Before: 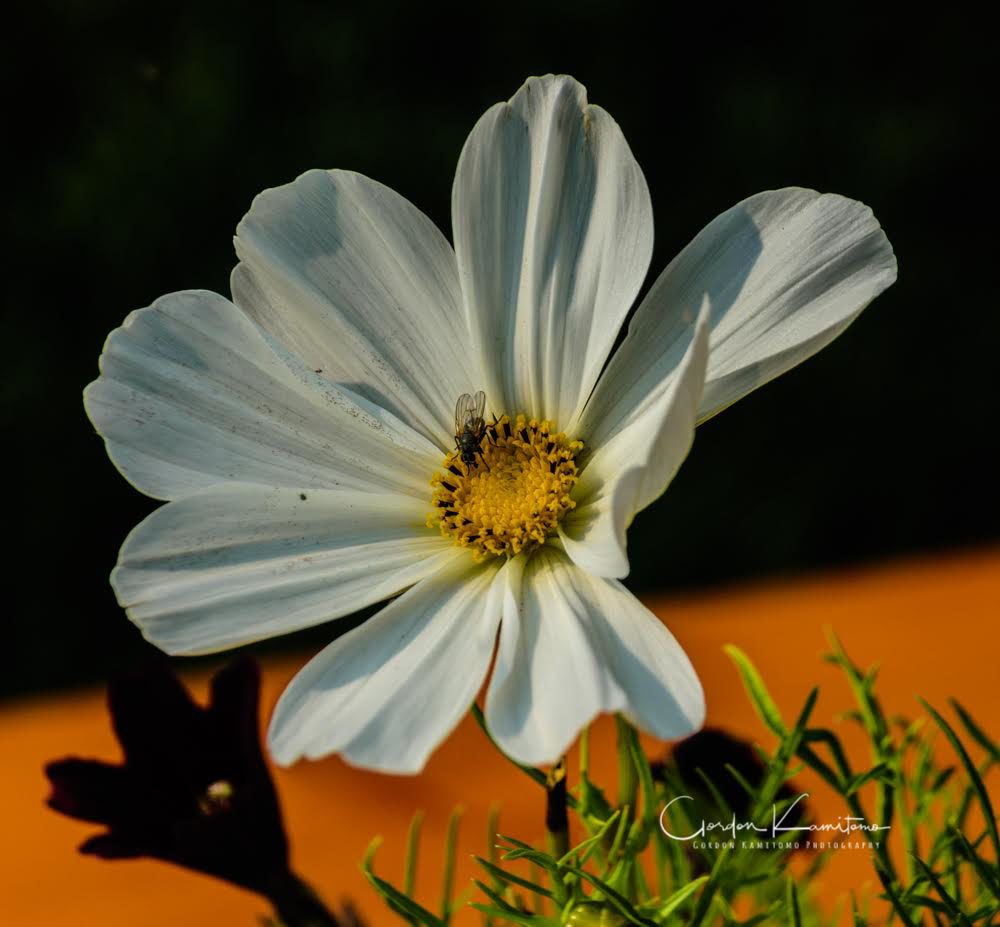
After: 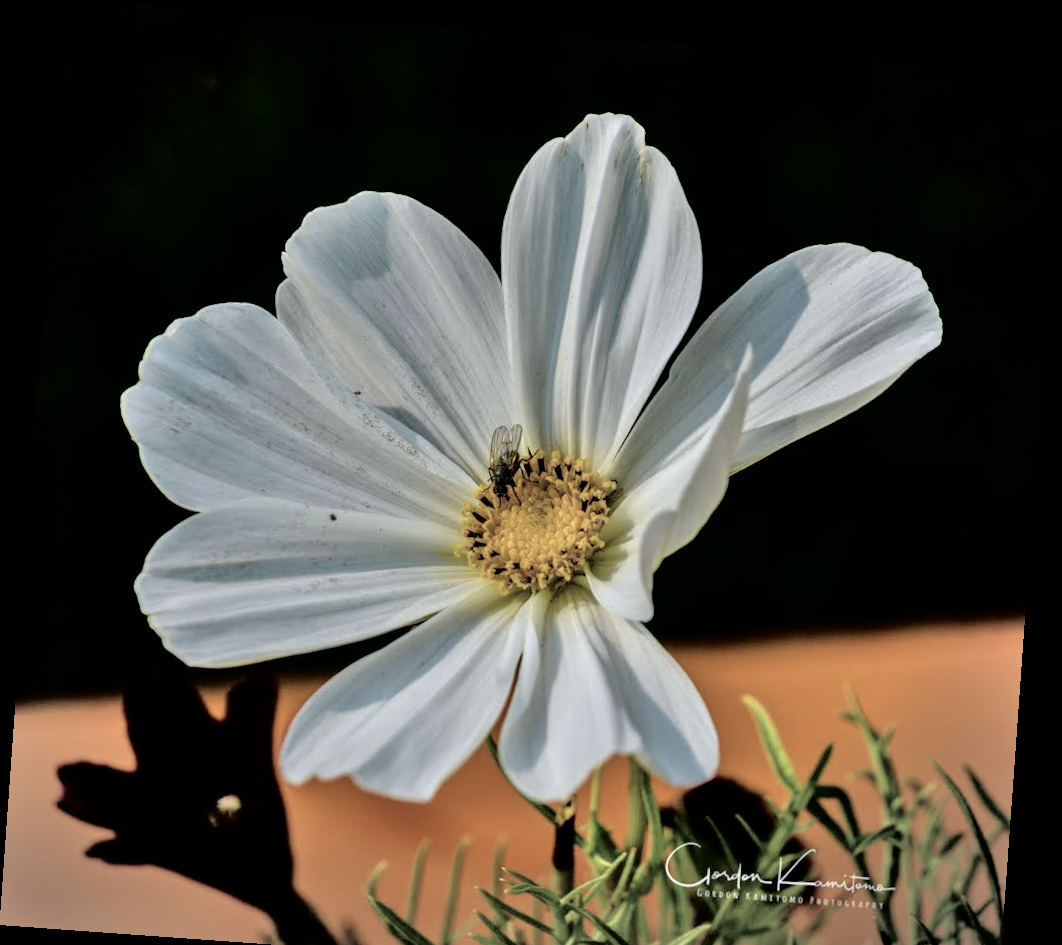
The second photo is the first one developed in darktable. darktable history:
rotate and perspective: rotation 4.1°, automatic cropping off
fill light: exposure -2 EV, width 8.6
white balance: red 0.967, blue 1.119, emerald 0.756
color correction: saturation 0.57
vignetting: automatic ratio true
shadows and highlights: soften with gaussian
crop and rotate: top 0%, bottom 5.097%
tone equalizer: -7 EV 0.15 EV, -6 EV 0.6 EV, -5 EV 1.15 EV, -4 EV 1.33 EV, -3 EV 1.15 EV, -2 EV 0.6 EV, -1 EV 0.15 EV, mask exposure compensation -0.5 EV
